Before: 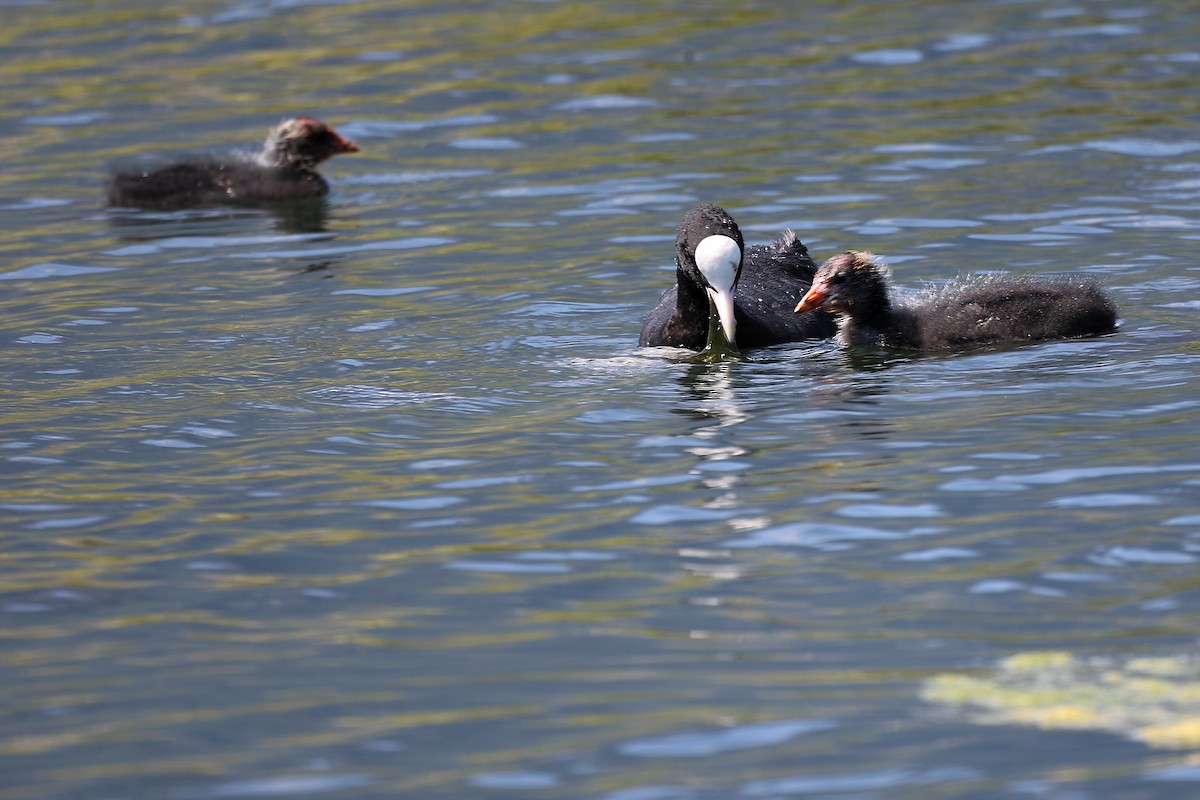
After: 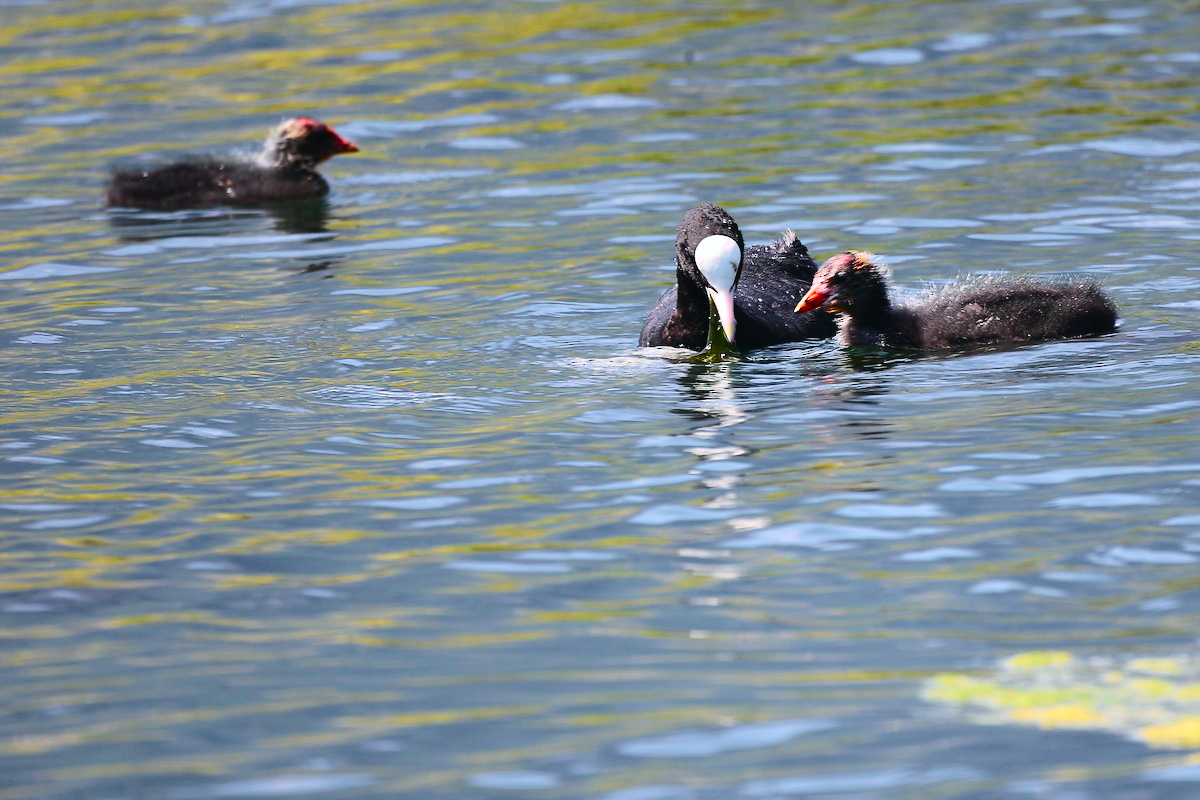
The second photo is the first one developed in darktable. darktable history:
tone curve: curves: ch0 [(0, 0.023) (0.103, 0.087) (0.277, 0.28) (0.438, 0.547) (0.546, 0.678) (0.735, 0.843) (0.994, 1)]; ch1 [(0, 0) (0.371, 0.261) (0.465, 0.42) (0.488, 0.477) (0.512, 0.513) (0.542, 0.581) (0.574, 0.647) (0.636, 0.747) (1, 1)]; ch2 [(0, 0) (0.369, 0.388) (0.449, 0.431) (0.478, 0.471) (0.516, 0.517) (0.575, 0.642) (0.649, 0.726) (1, 1)], color space Lab, independent channels, preserve colors none
